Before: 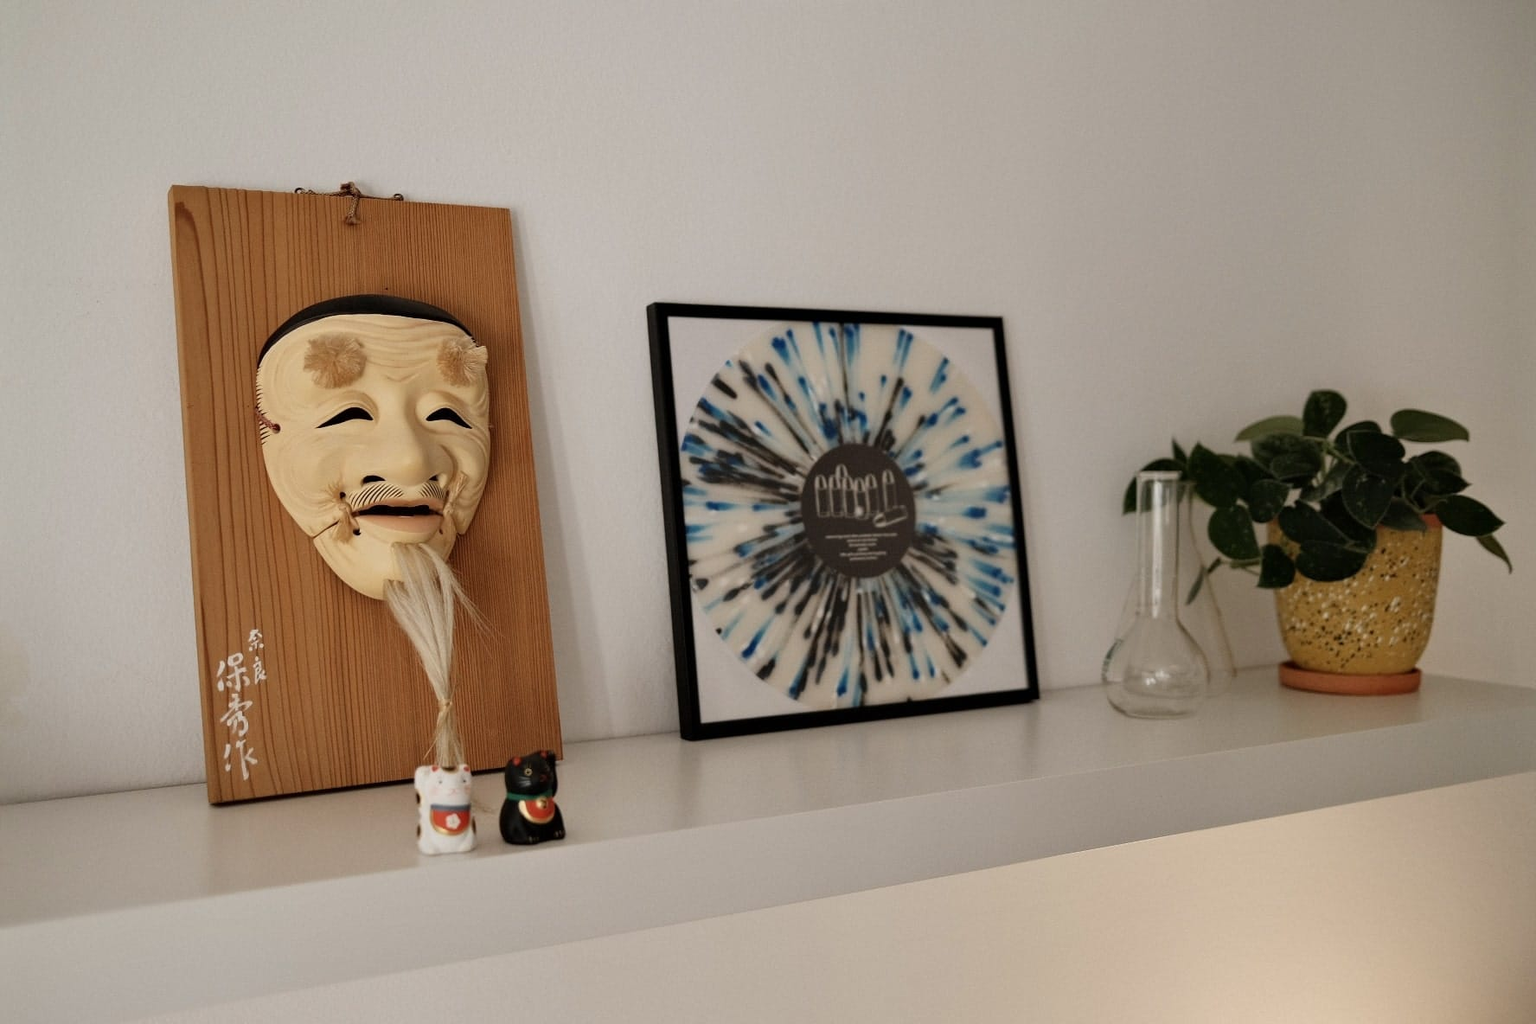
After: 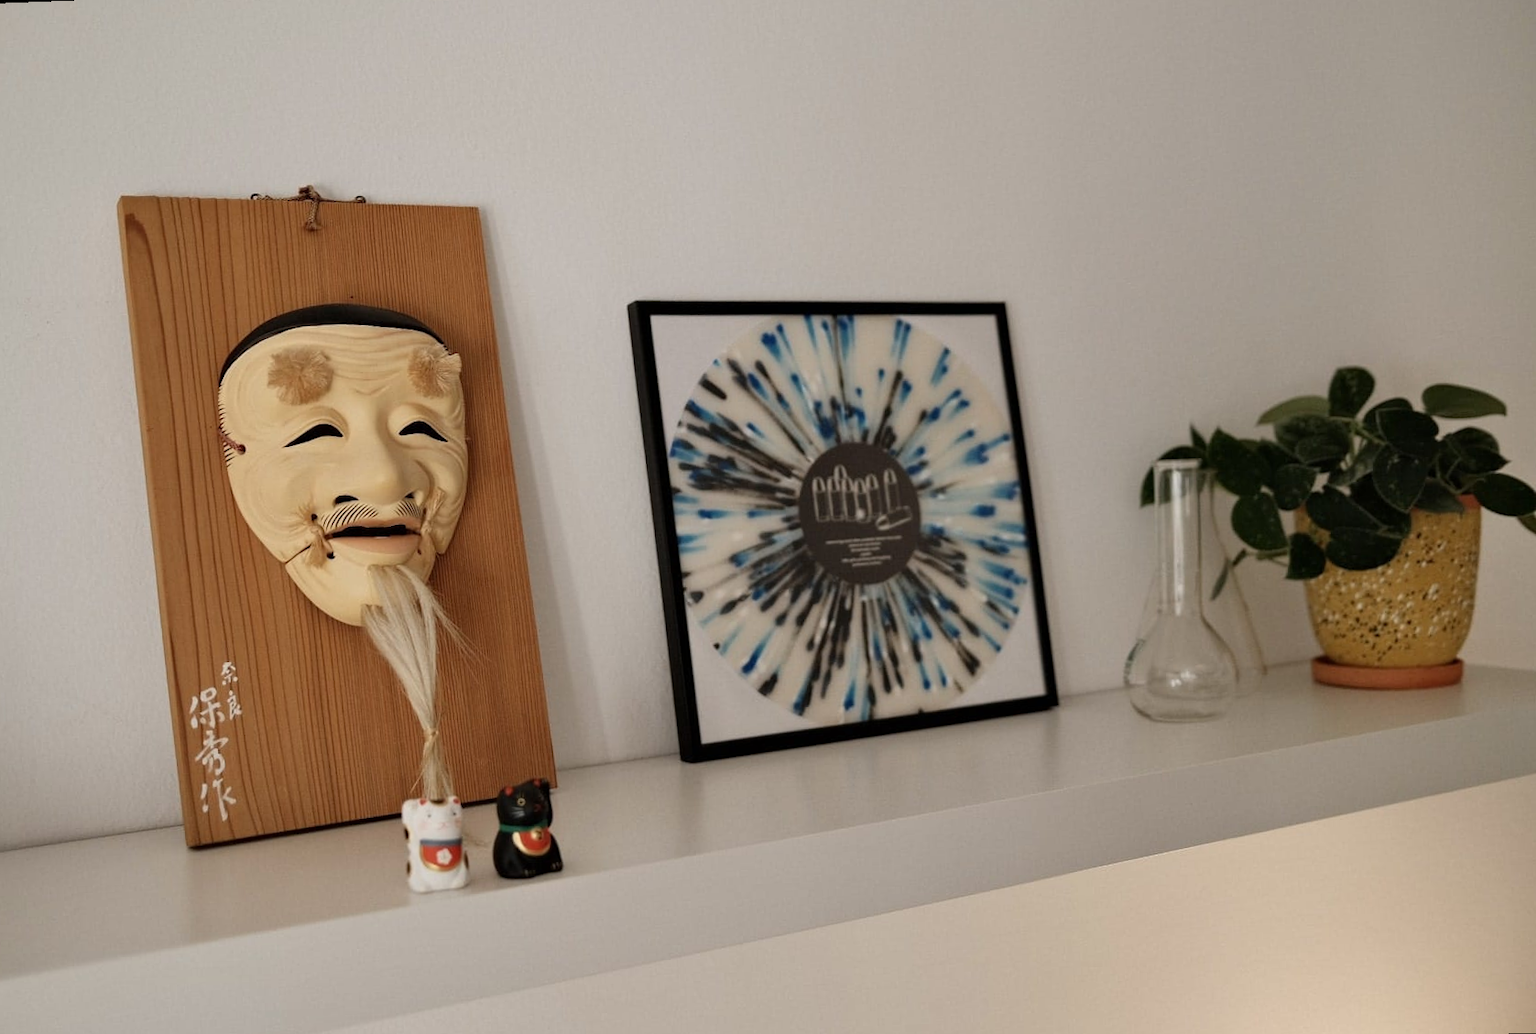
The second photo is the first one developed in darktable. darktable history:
crop and rotate: left 0.614%, top 0.179%, bottom 0.309%
rotate and perspective: rotation -2.12°, lens shift (vertical) 0.009, lens shift (horizontal) -0.008, automatic cropping original format, crop left 0.036, crop right 0.964, crop top 0.05, crop bottom 0.959
